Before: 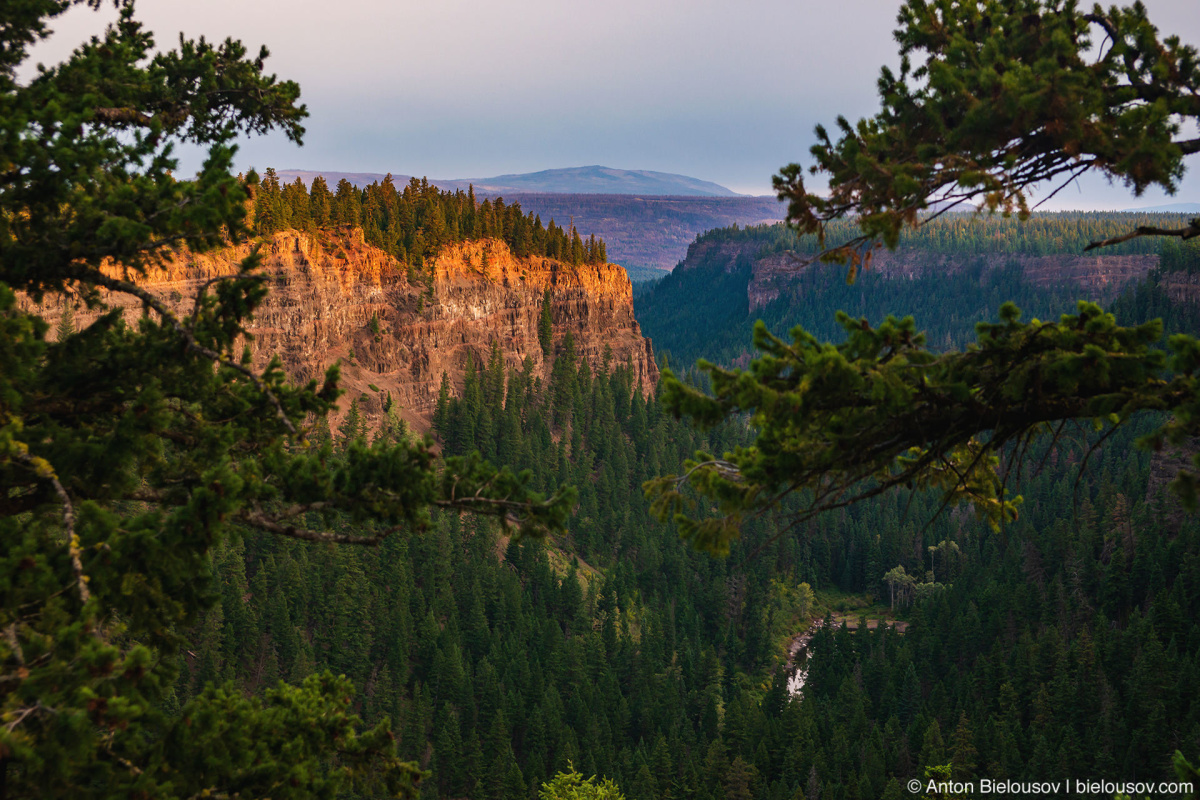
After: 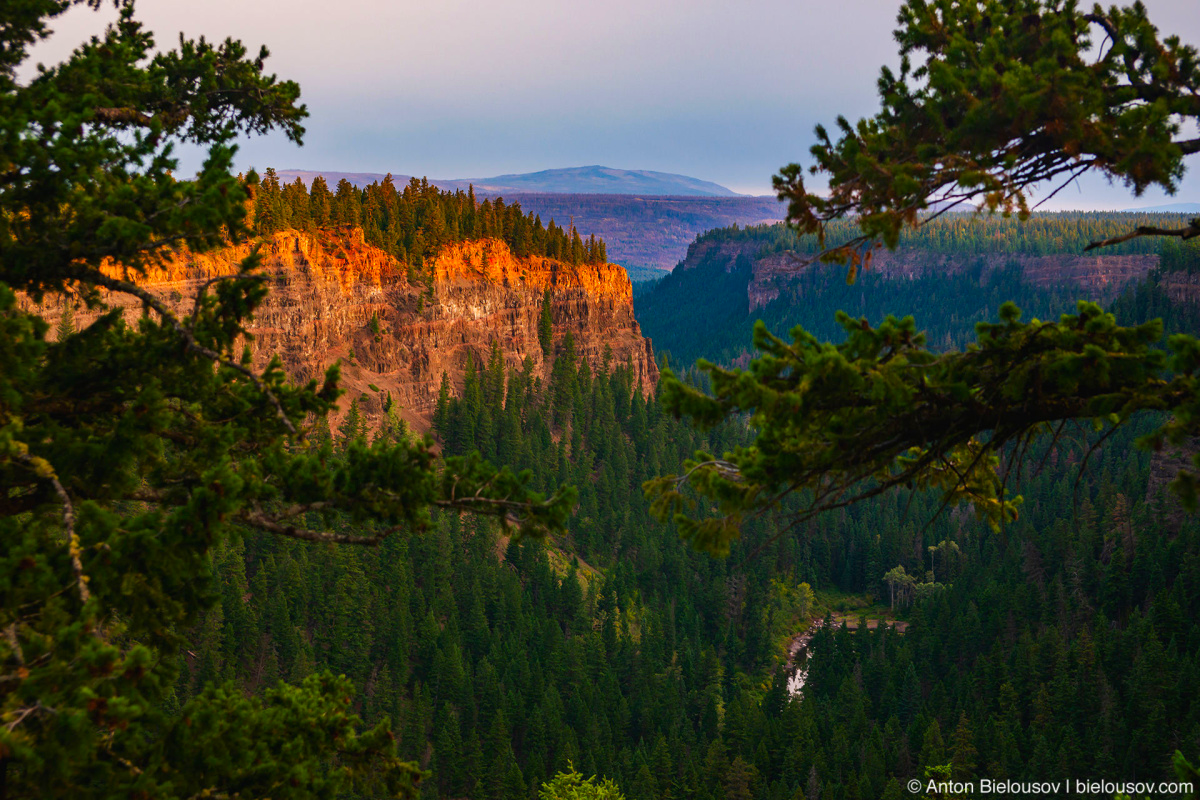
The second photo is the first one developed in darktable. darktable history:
contrast brightness saturation: brightness -0.019, saturation 0.338
